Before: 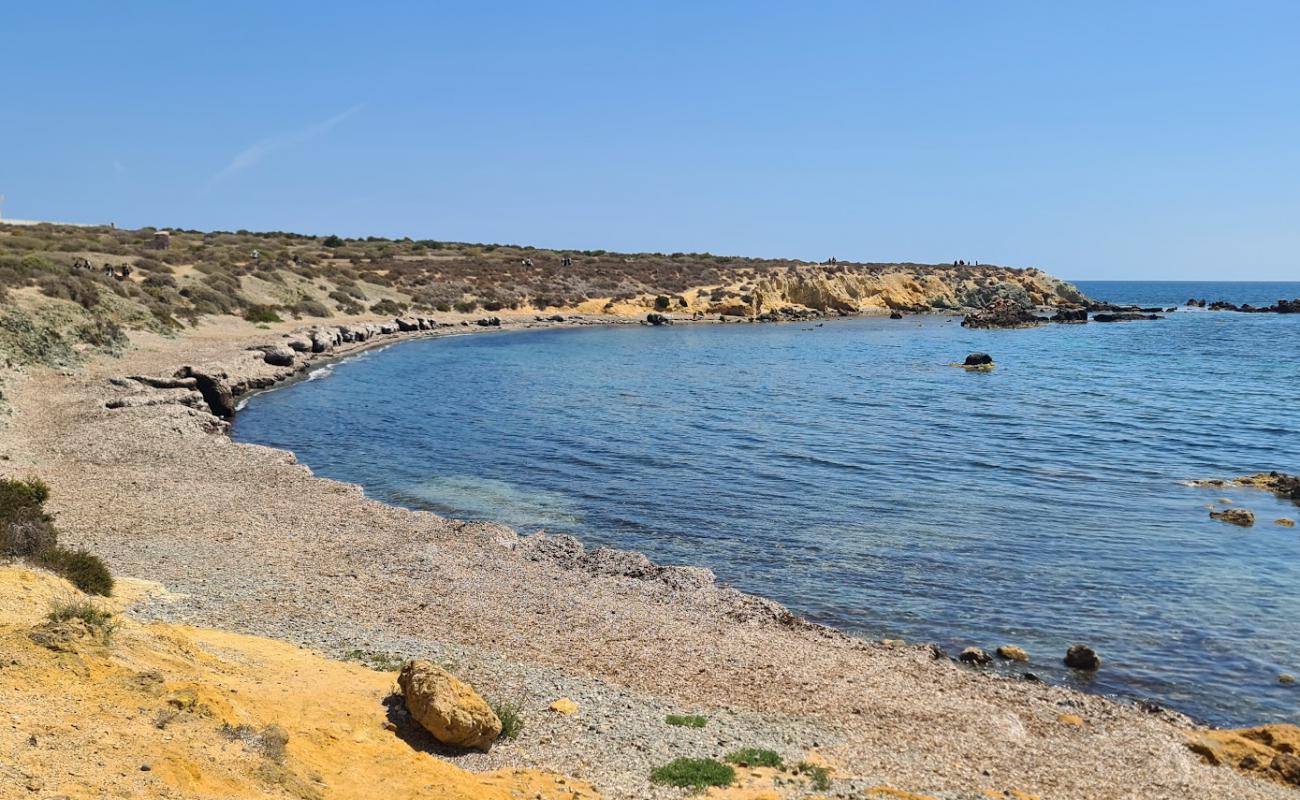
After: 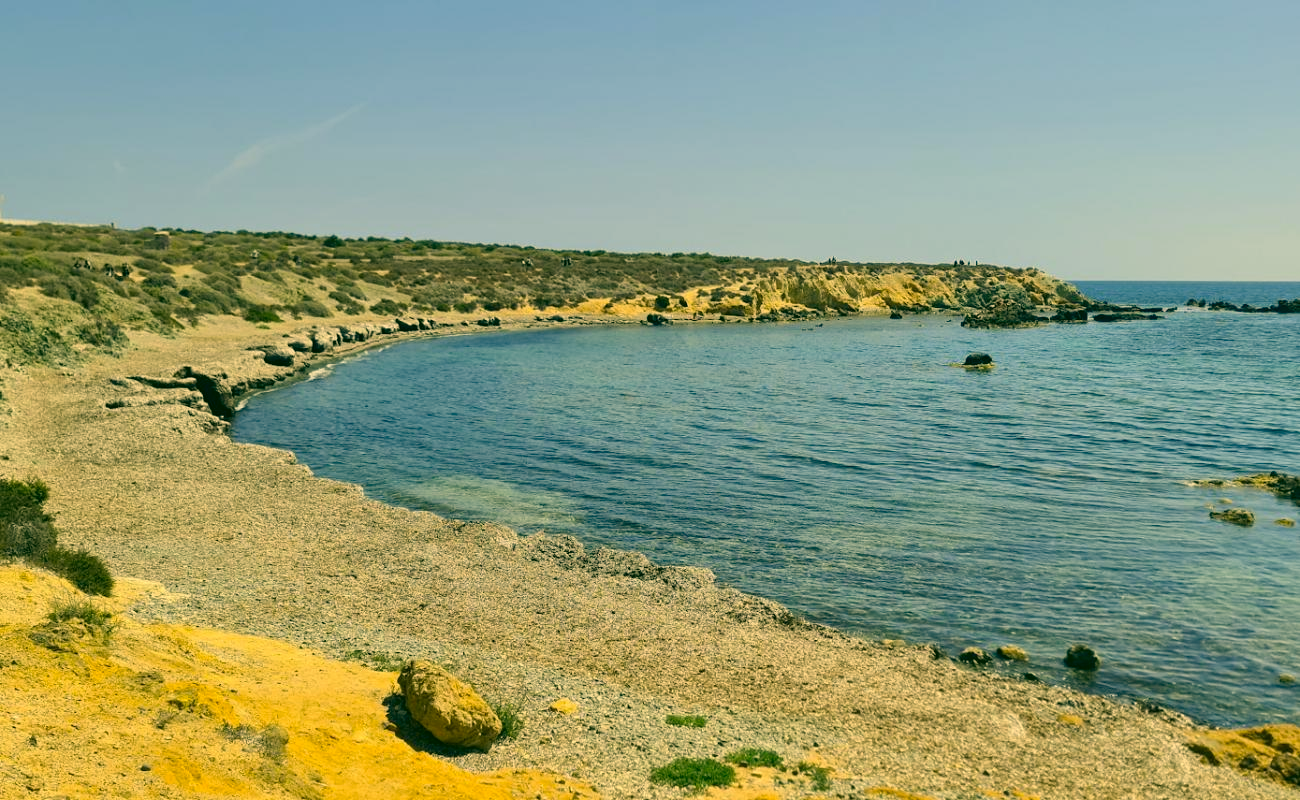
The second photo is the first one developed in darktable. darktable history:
color correction: highlights a* 5.7, highlights b* 33.62, shadows a* -25.55, shadows b* 3.78
